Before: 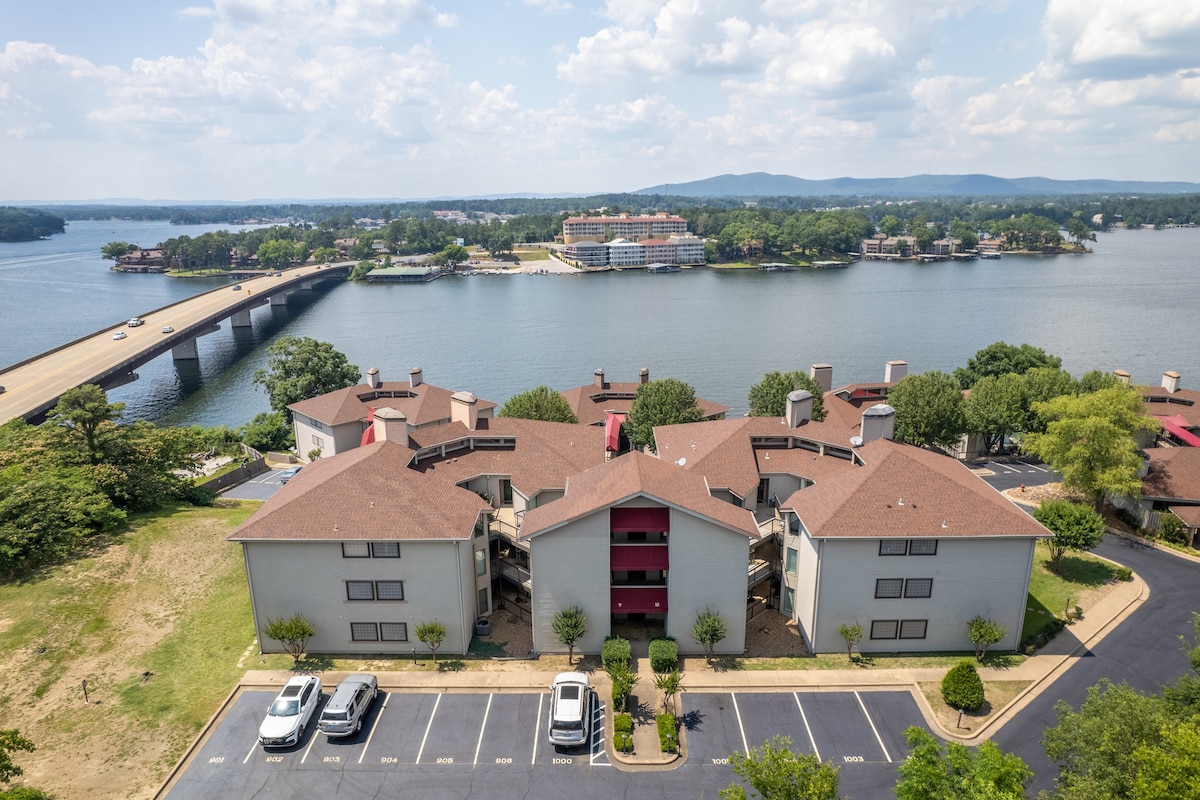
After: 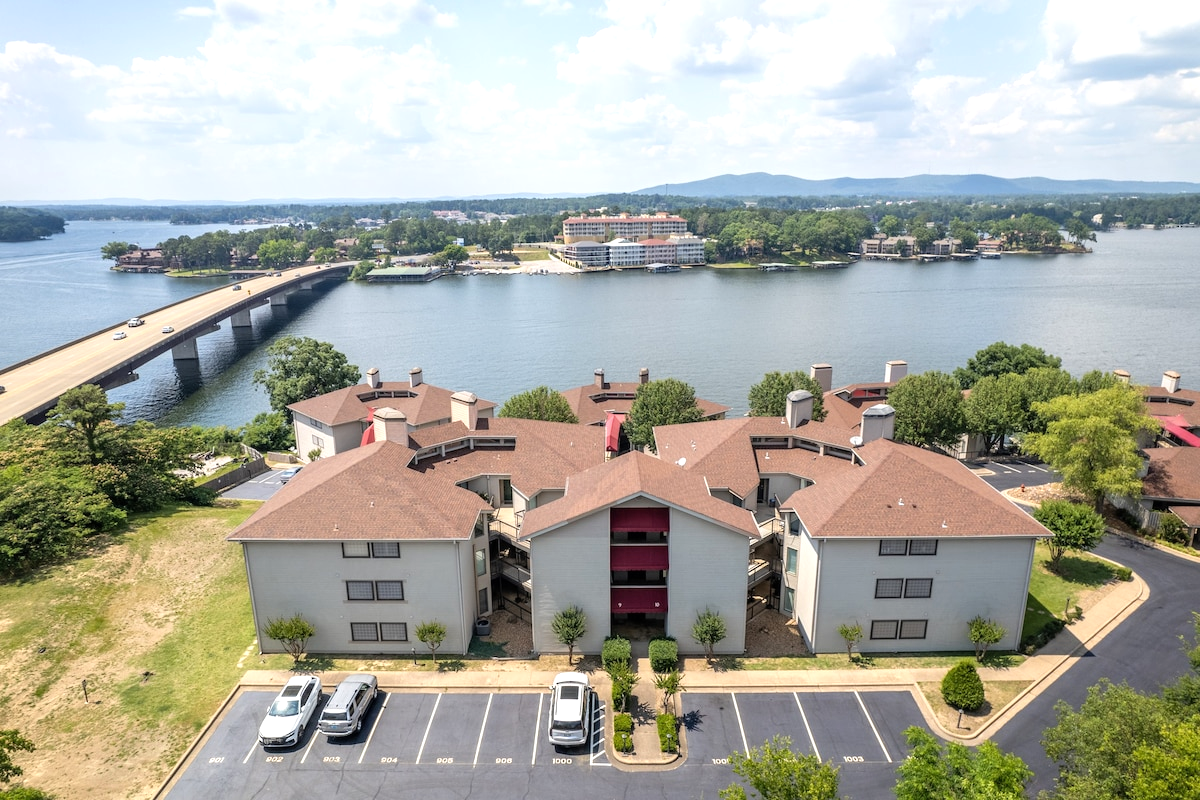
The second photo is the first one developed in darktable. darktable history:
tone equalizer: -8 EV -0.41 EV, -7 EV -0.372 EV, -6 EV -0.367 EV, -5 EV -0.217 EV, -3 EV 0.256 EV, -2 EV 0.333 EV, -1 EV 0.388 EV, +0 EV 0.403 EV
